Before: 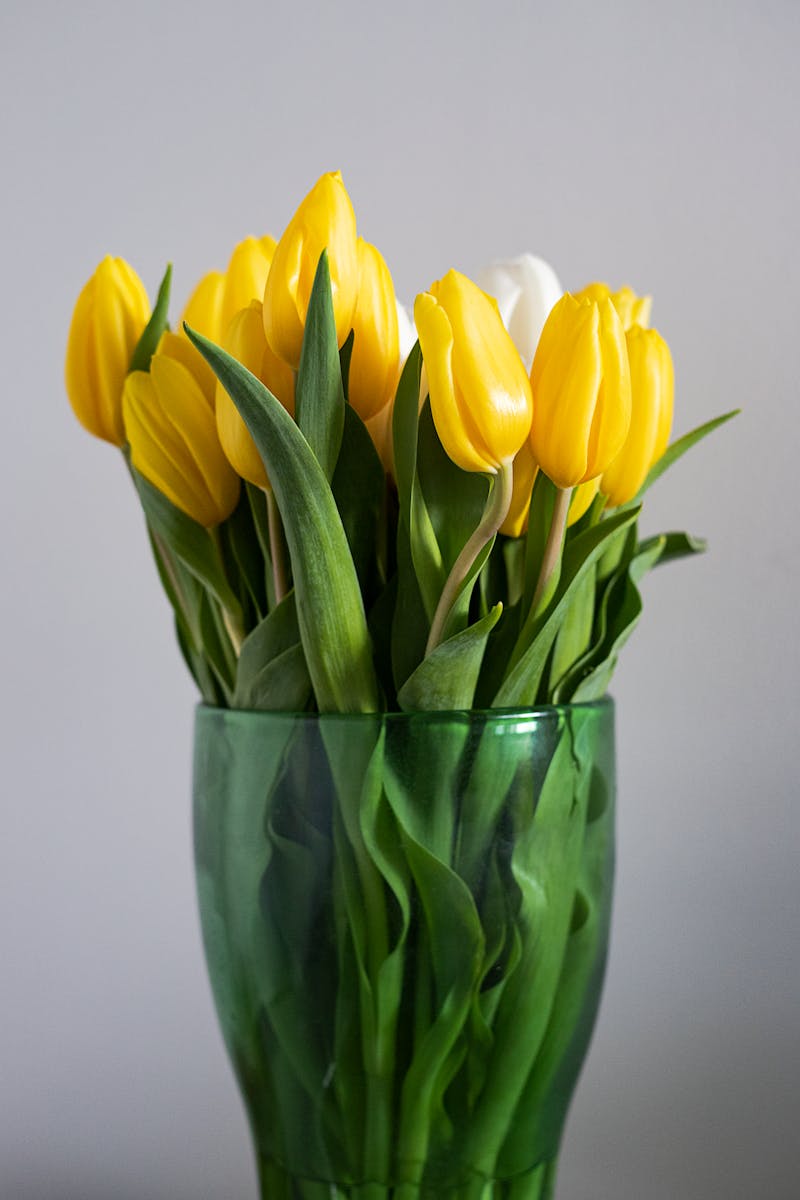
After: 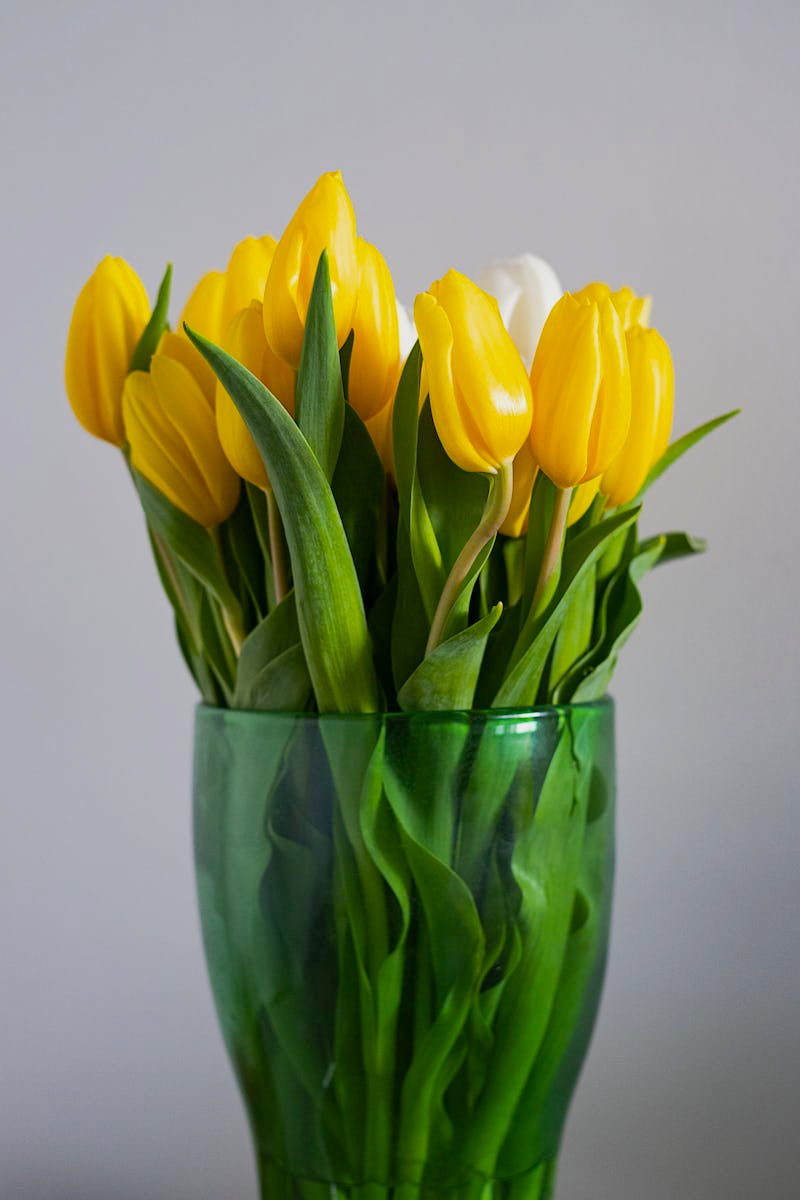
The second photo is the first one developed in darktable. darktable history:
color balance rgb: perceptual saturation grading › global saturation 25.599%, contrast -9.825%
